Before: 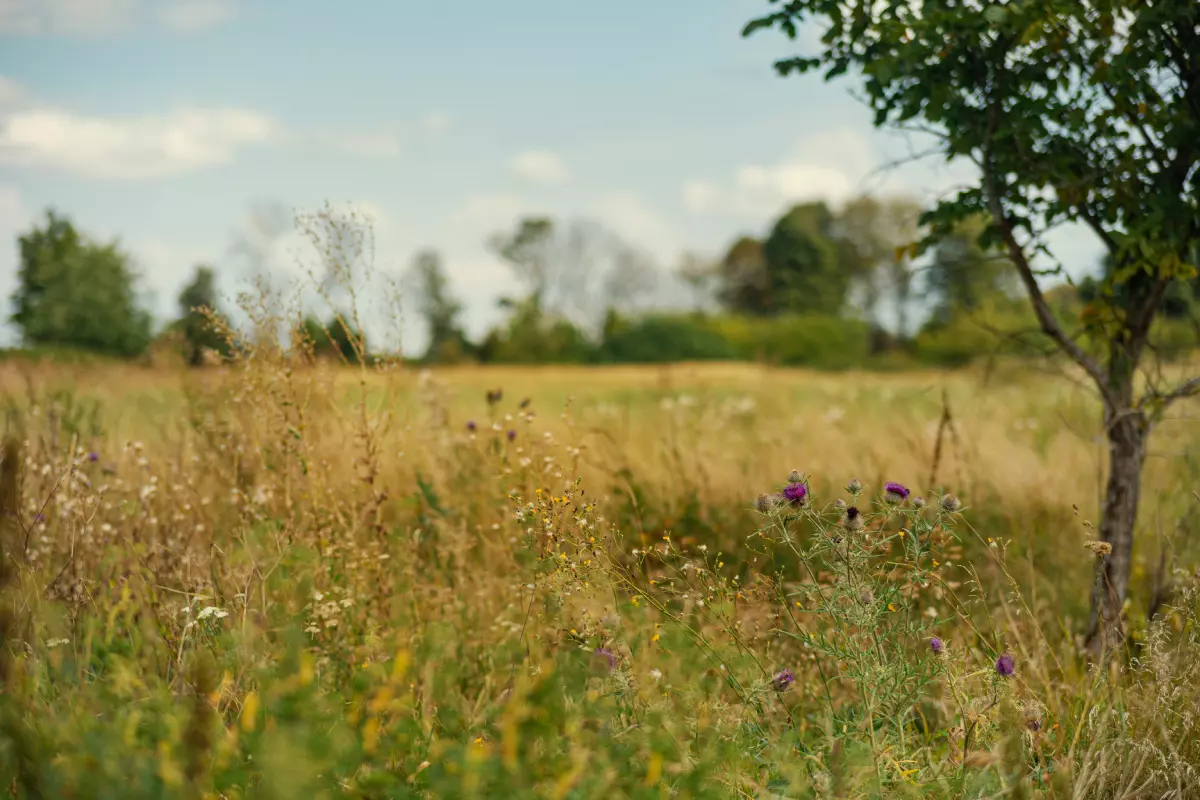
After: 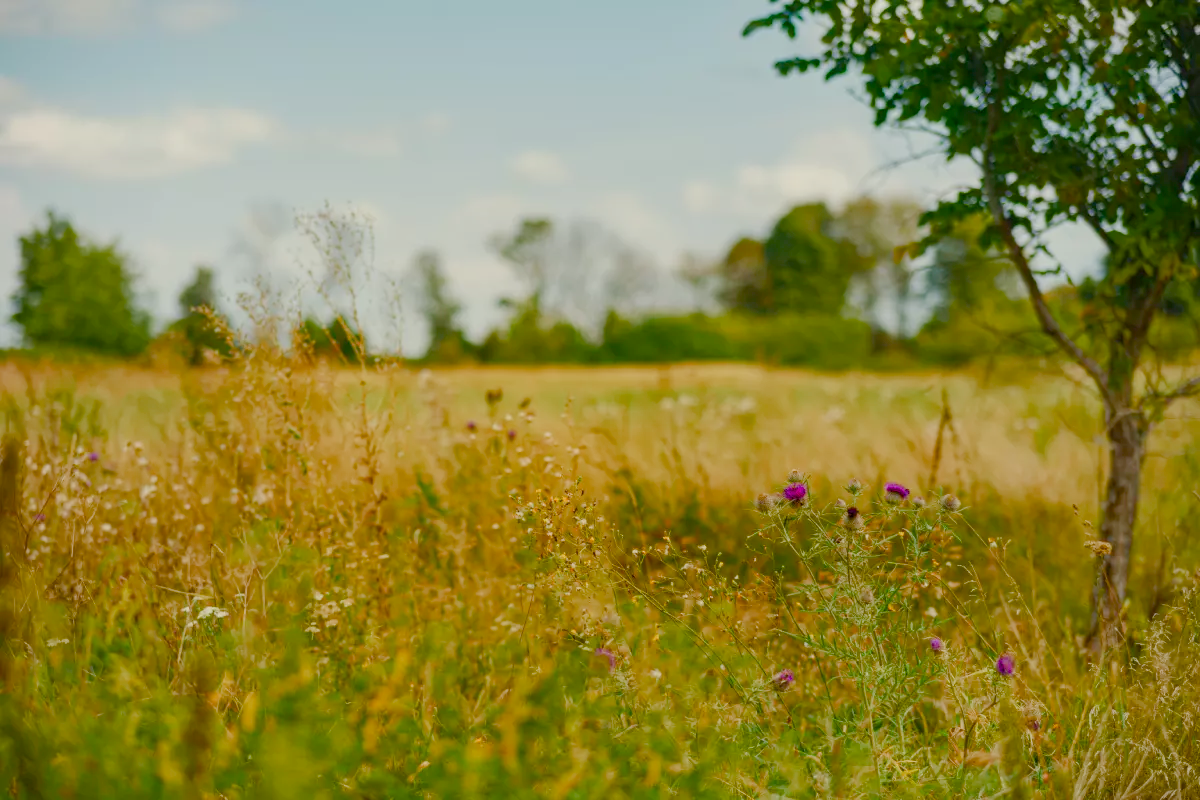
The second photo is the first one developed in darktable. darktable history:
color balance rgb: perceptual saturation grading › global saturation 24.701%, perceptual saturation grading › highlights -50.985%, perceptual saturation grading › mid-tones 19.228%, perceptual saturation grading › shadows 61.773%, perceptual brilliance grading › highlights 10.235%, perceptual brilliance grading › mid-tones 4.844%, contrast -29.82%
